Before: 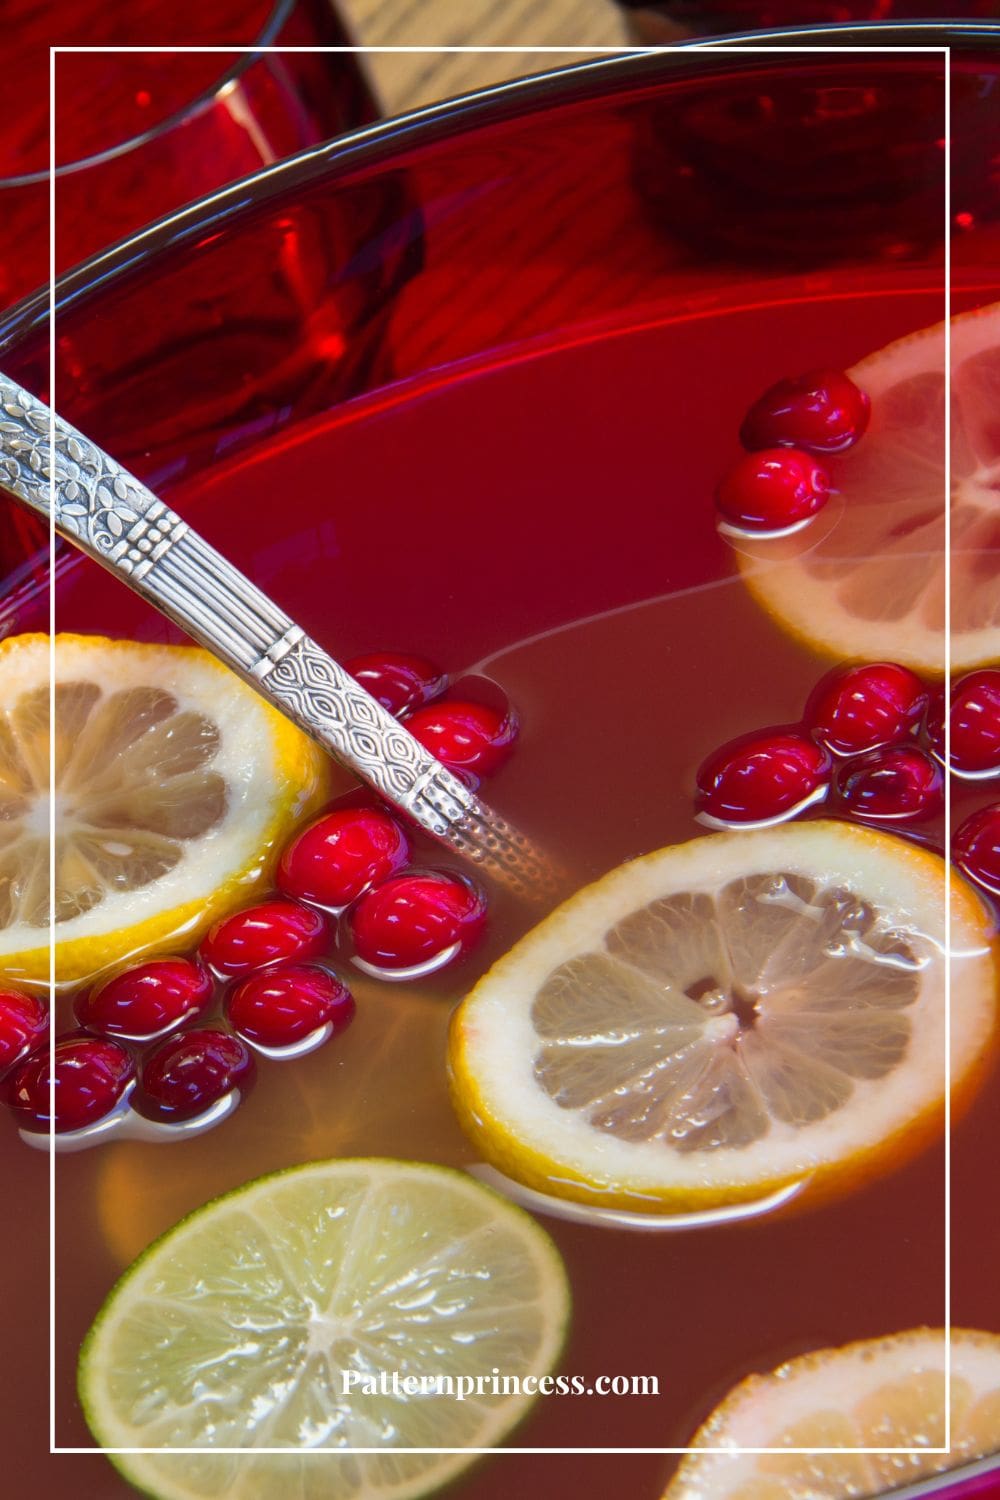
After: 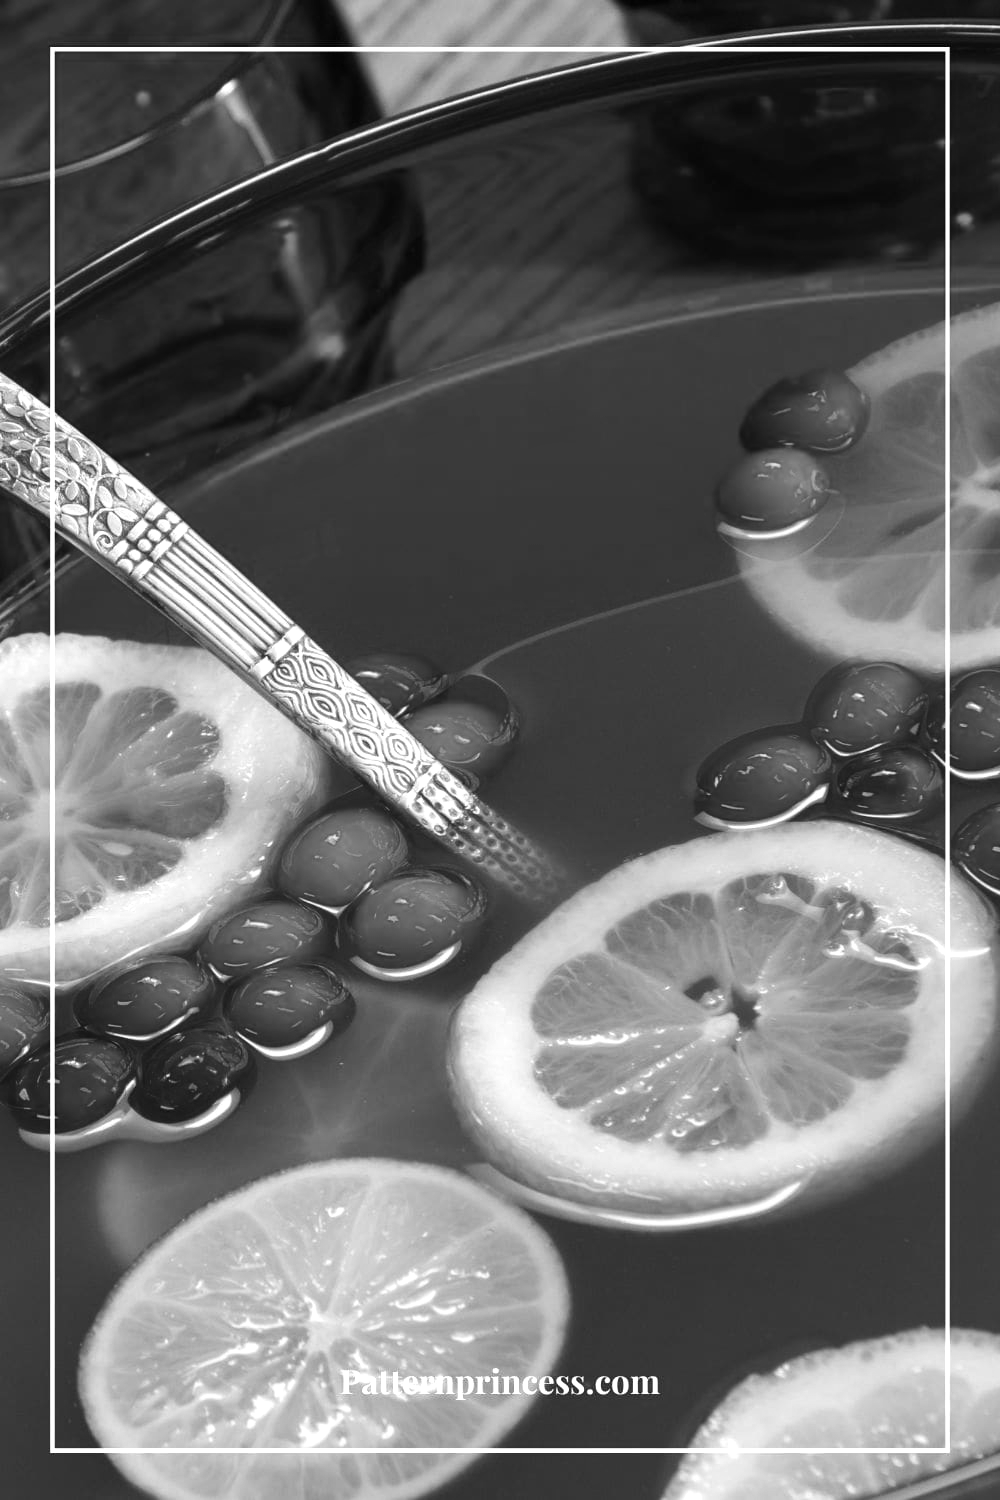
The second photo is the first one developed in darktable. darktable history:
tone equalizer: -8 EV -0.417 EV, -7 EV -0.389 EV, -6 EV -0.333 EV, -5 EV -0.222 EV, -3 EV 0.222 EV, -2 EV 0.333 EV, -1 EV 0.389 EV, +0 EV 0.417 EV, edges refinement/feathering 500, mask exposure compensation -1.57 EV, preserve details no
white balance: emerald 1
color correction: highlights a* -5.94, highlights b* 9.48, shadows a* 10.12, shadows b* 23.94
monochrome: on, module defaults
